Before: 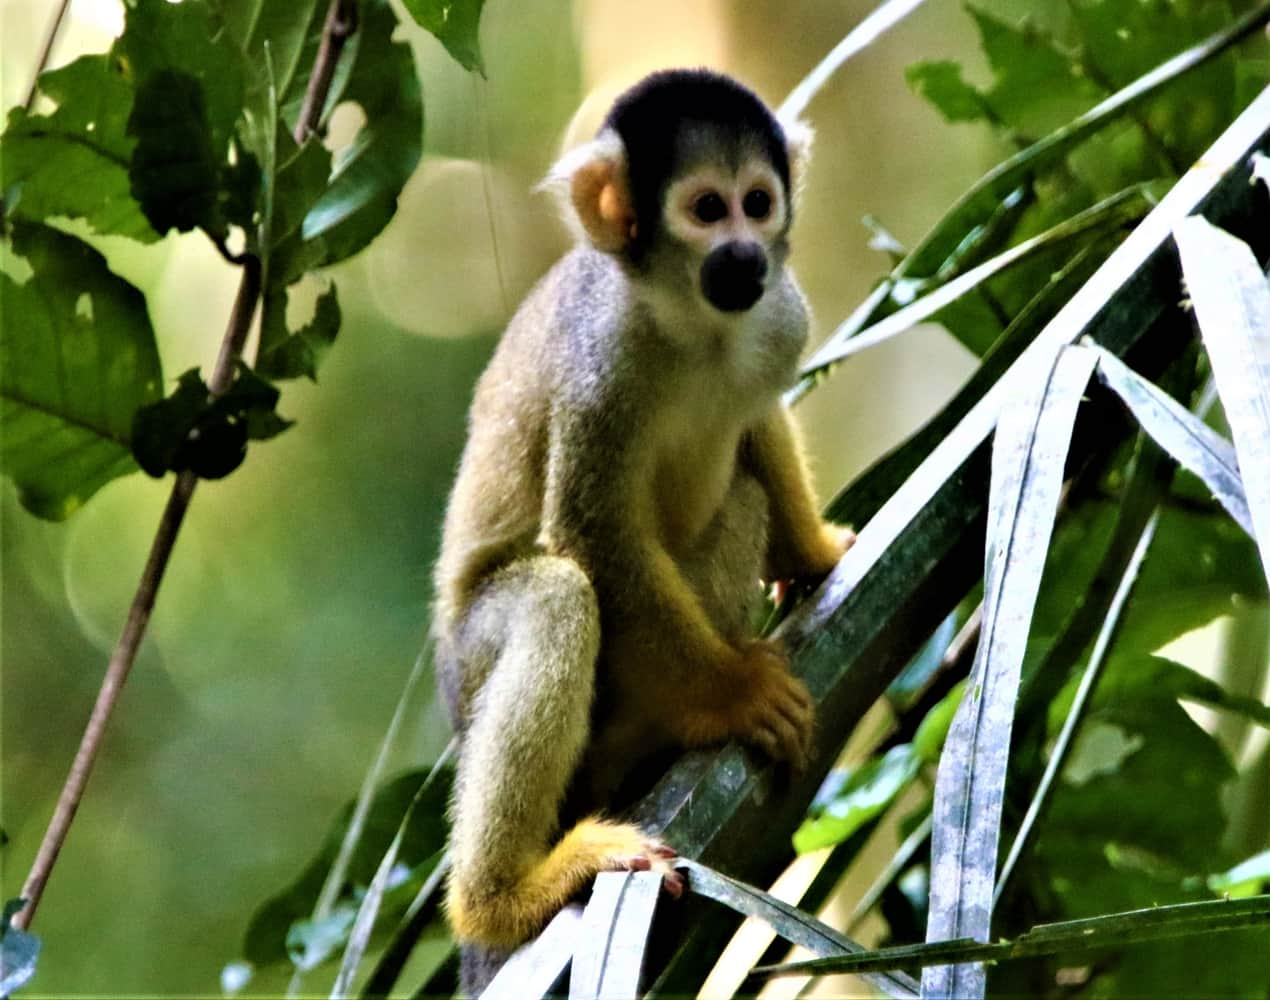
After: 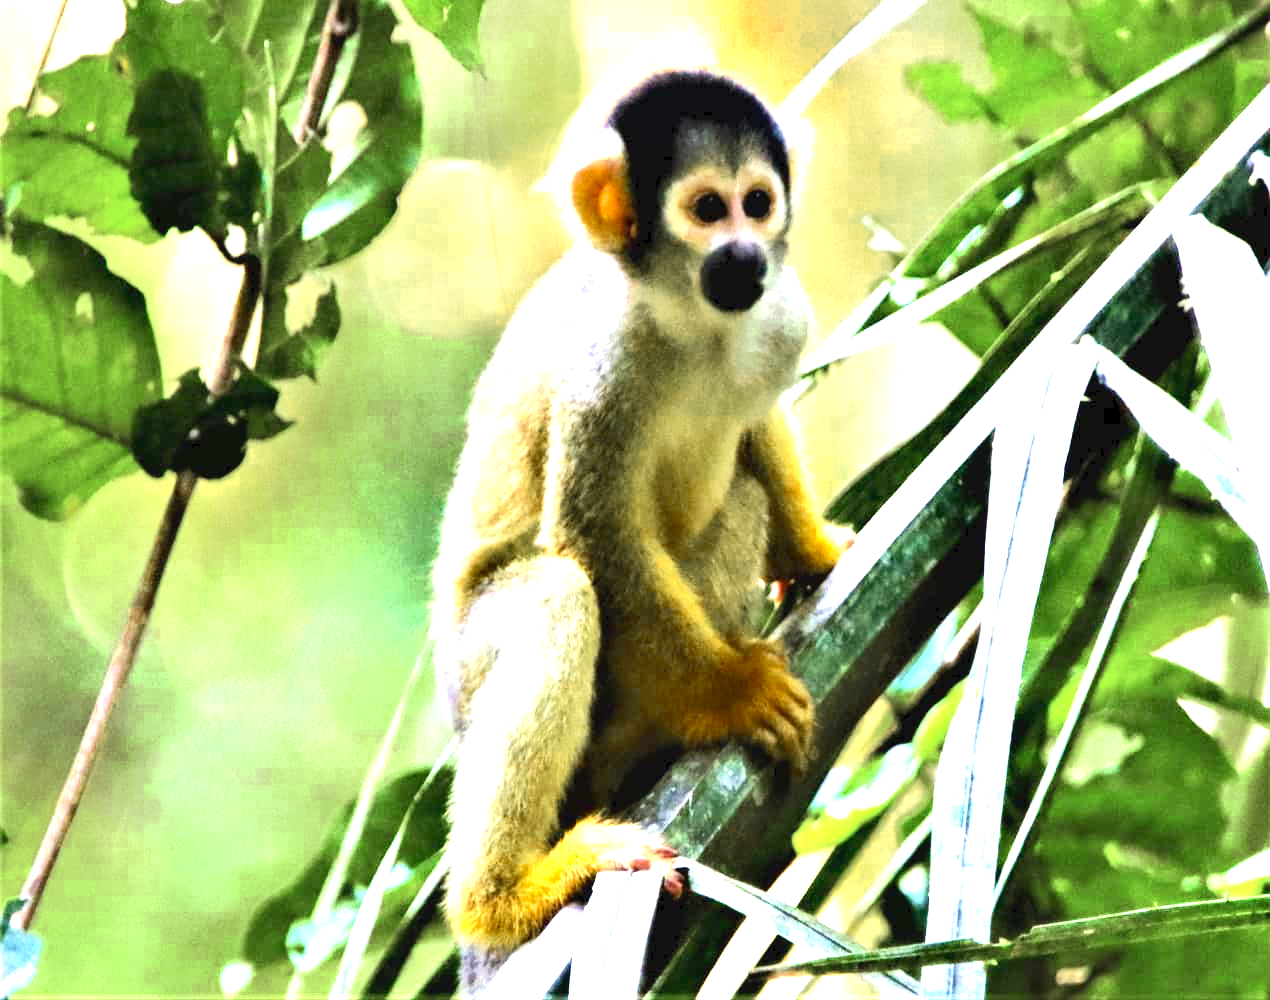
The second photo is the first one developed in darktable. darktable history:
color zones: curves: ch0 [(0.11, 0.396) (0.195, 0.36) (0.25, 0.5) (0.303, 0.412) (0.357, 0.544) (0.75, 0.5) (0.967, 0.328)]; ch1 [(0, 0.468) (0.112, 0.512) (0.202, 0.6) (0.25, 0.5) (0.307, 0.352) (0.357, 0.544) (0.75, 0.5) (0.963, 0.524)]
exposure: exposure 1.991 EV, compensate exposure bias true, compensate highlight preservation false
tone curve: curves: ch0 [(0, 0) (0.003, 0.045) (0.011, 0.051) (0.025, 0.057) (0.044, 0.074) (0.069, 0.096) (0.1, 0.125) (0.136, 0.16) (0.177, 0.201) (0.224, 0.242) (0.277, 0.299) (0.335, 0.362) (0.399, 0.432) (0.468, 0.512) (0.543, 0.601) (0.623, 0.691) (0.709, 0.786) (0.801, 0.876) (0.898, 0.927) (1, 1)], color space Lab, independent channels, preserve colors none
